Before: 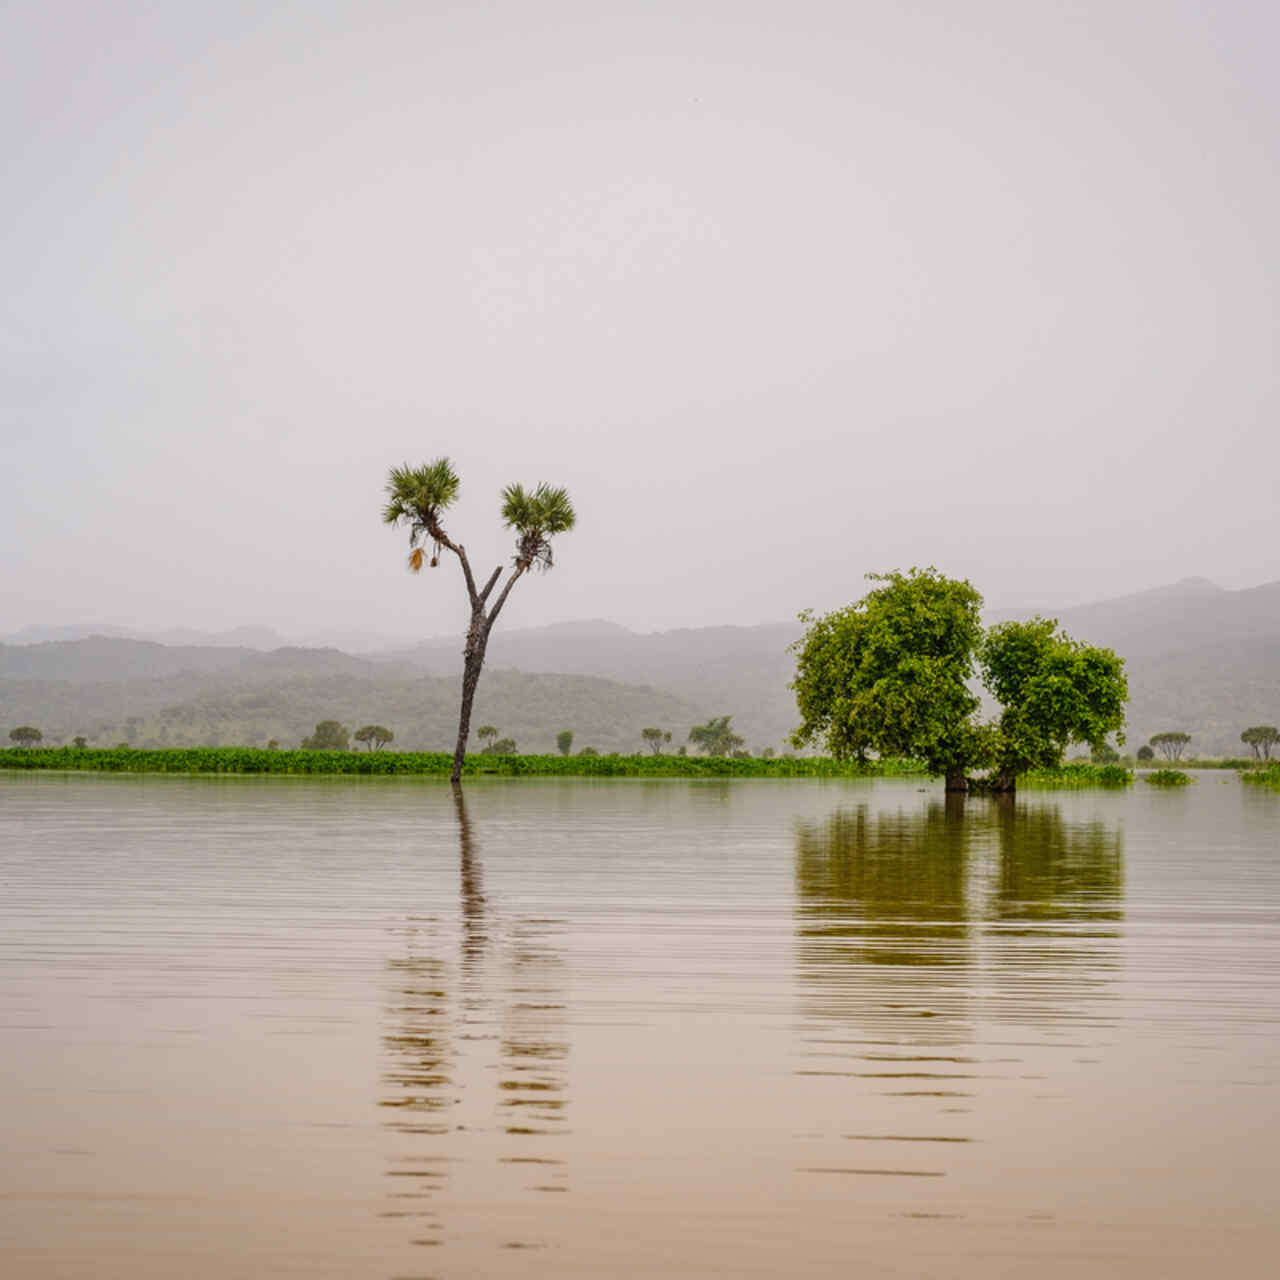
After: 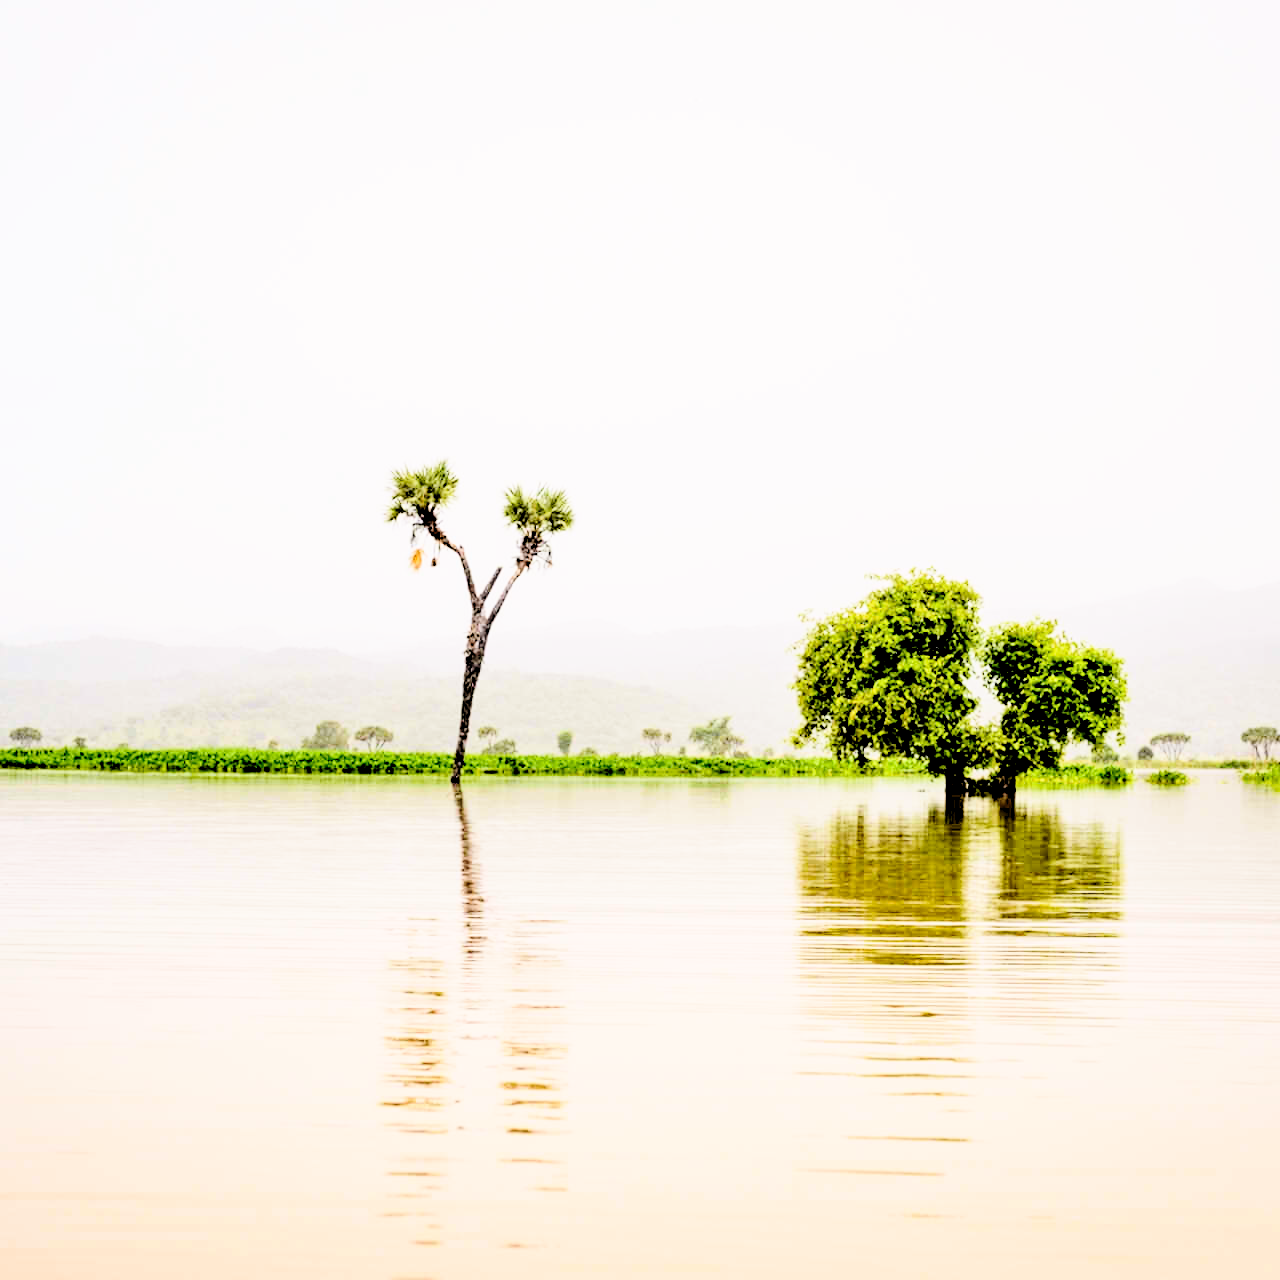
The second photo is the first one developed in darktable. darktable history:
base curve: curves: ch0 [(0, 0) (0.028, 0.03) (0.121, 0.232) (0.46, 0.748) (0.859, 0.968) (1, 1)], preserve colors none
rgb levels: levels [[0.027, 0.429, 0.996], [0, 0.5, 1], [0, 0.5, 1]]
contrast brightness saturation: contrast 0.28
